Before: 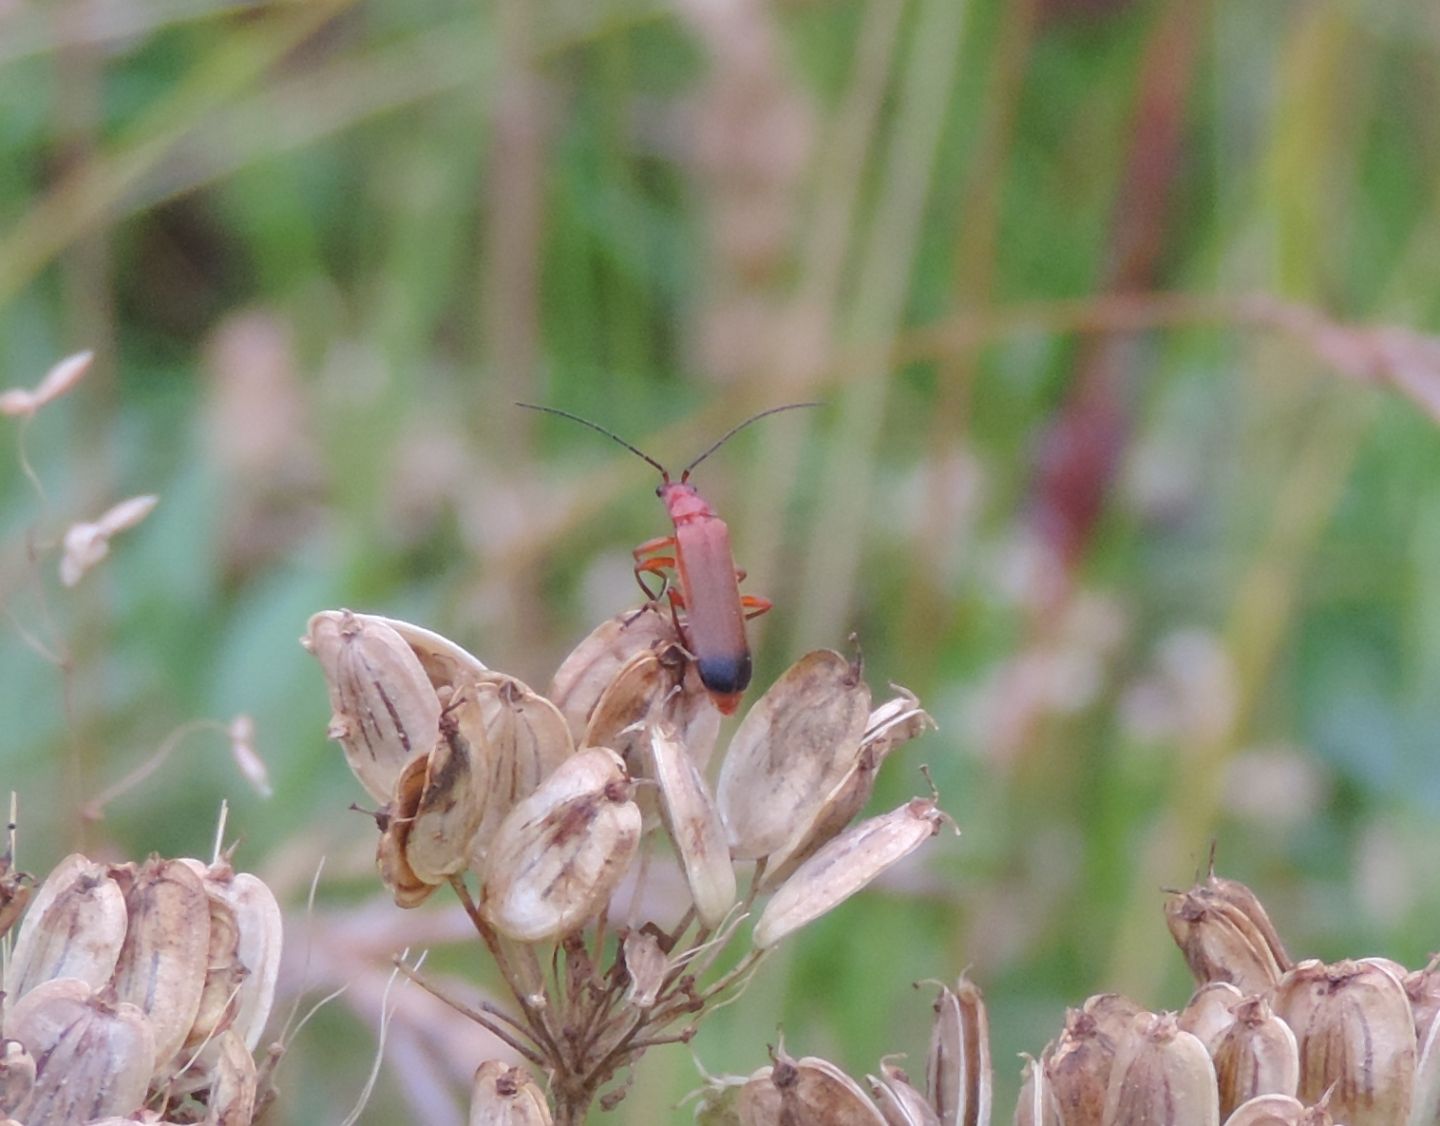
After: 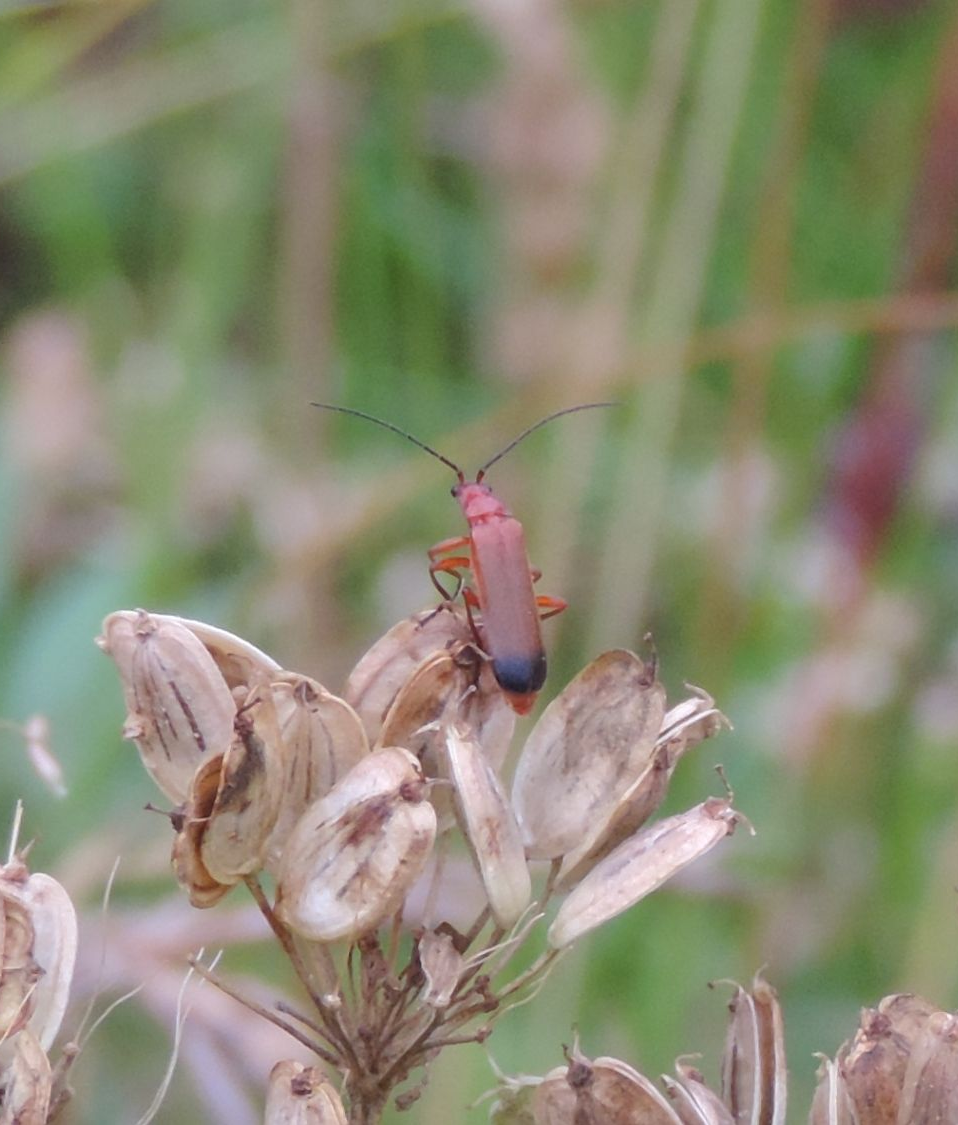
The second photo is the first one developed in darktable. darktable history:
crop and rotate: left 14.294%, right 19.163%
